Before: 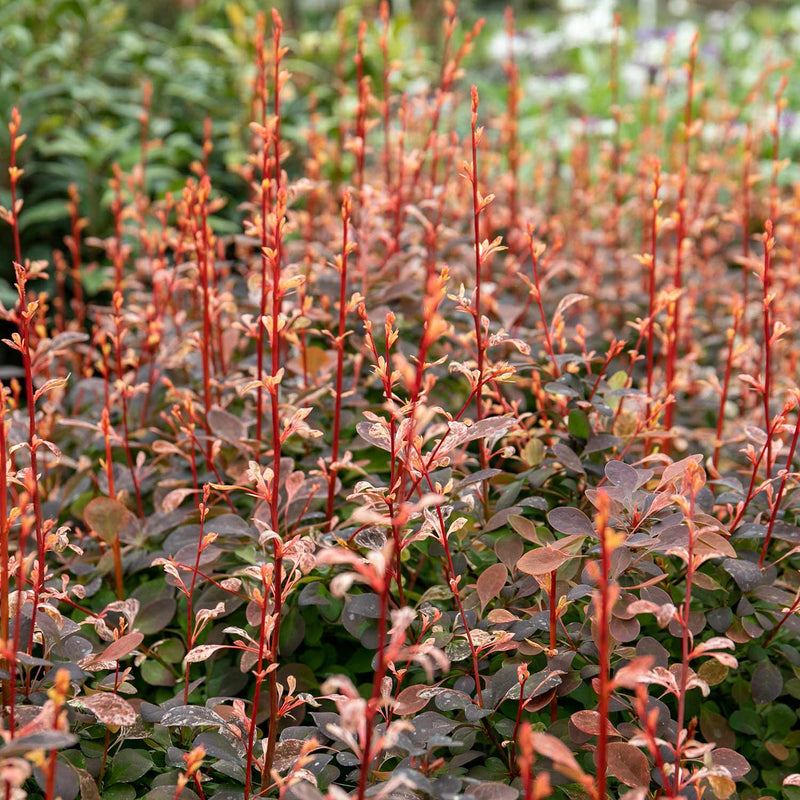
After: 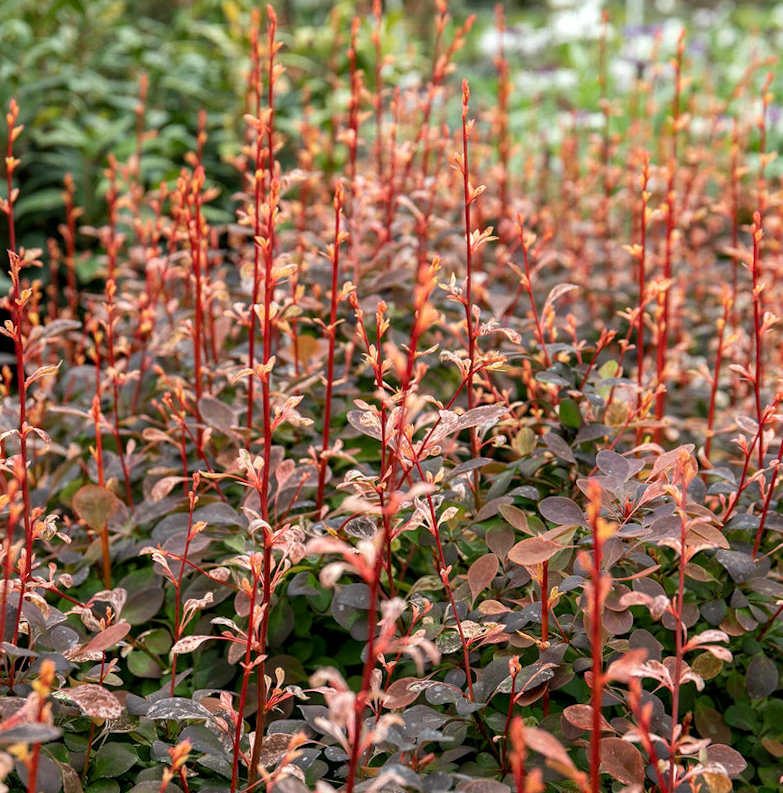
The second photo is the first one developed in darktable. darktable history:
rotate and perspective: rotation 0.226°, lens shift (vertical) -0.042, crop left 0.023, crop right 0.982, crop top 0.006, crop bottom 0.994
local contrast: highlights 100%, shadows 100%, detail 120%, midtone range 0.2
